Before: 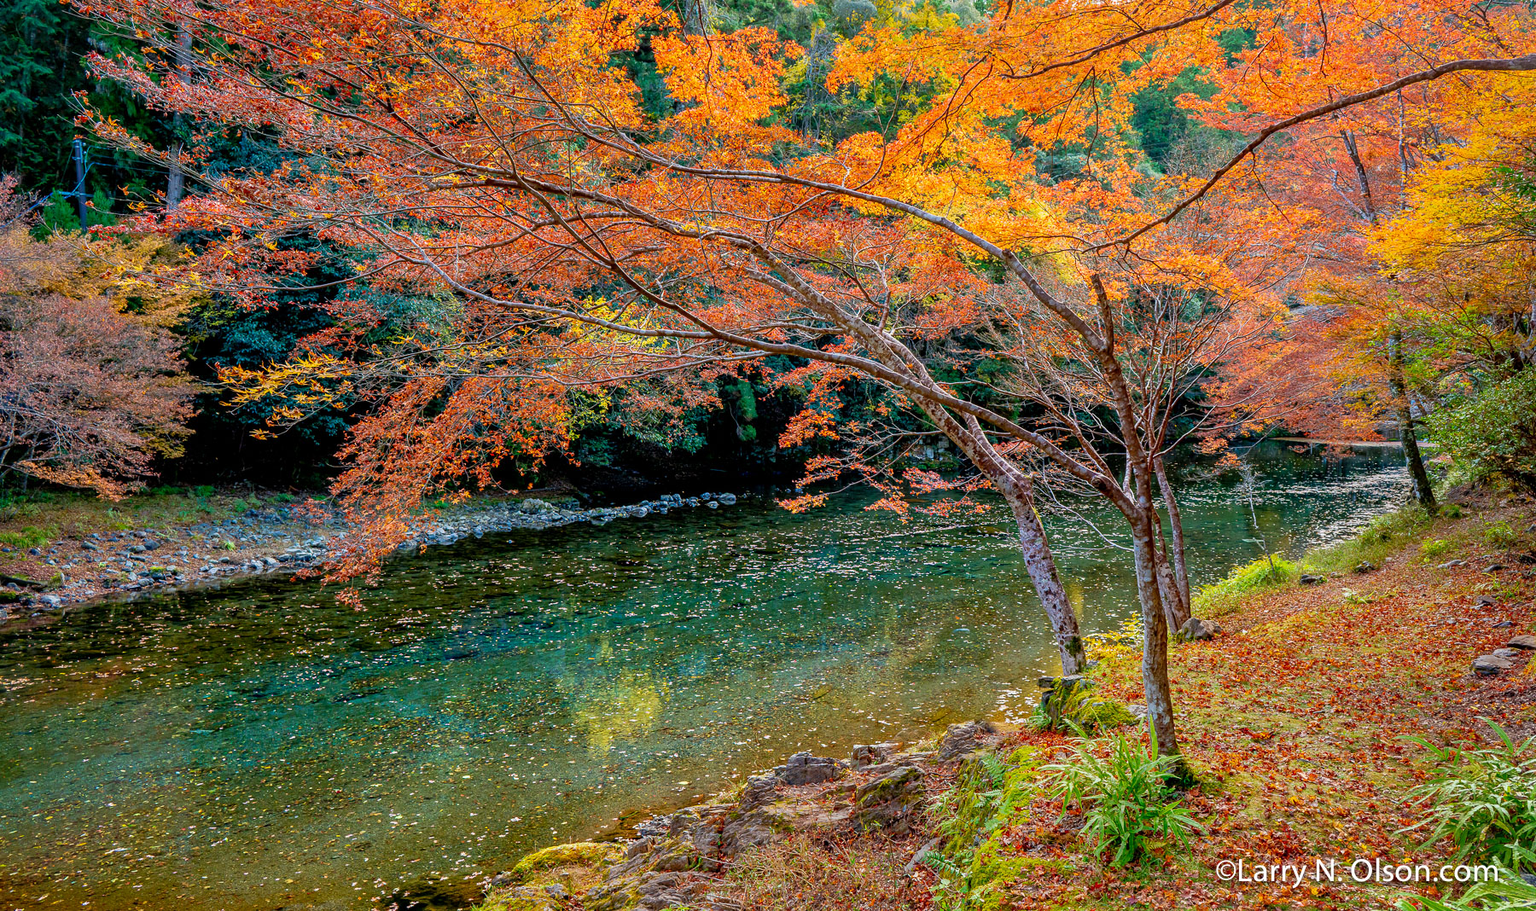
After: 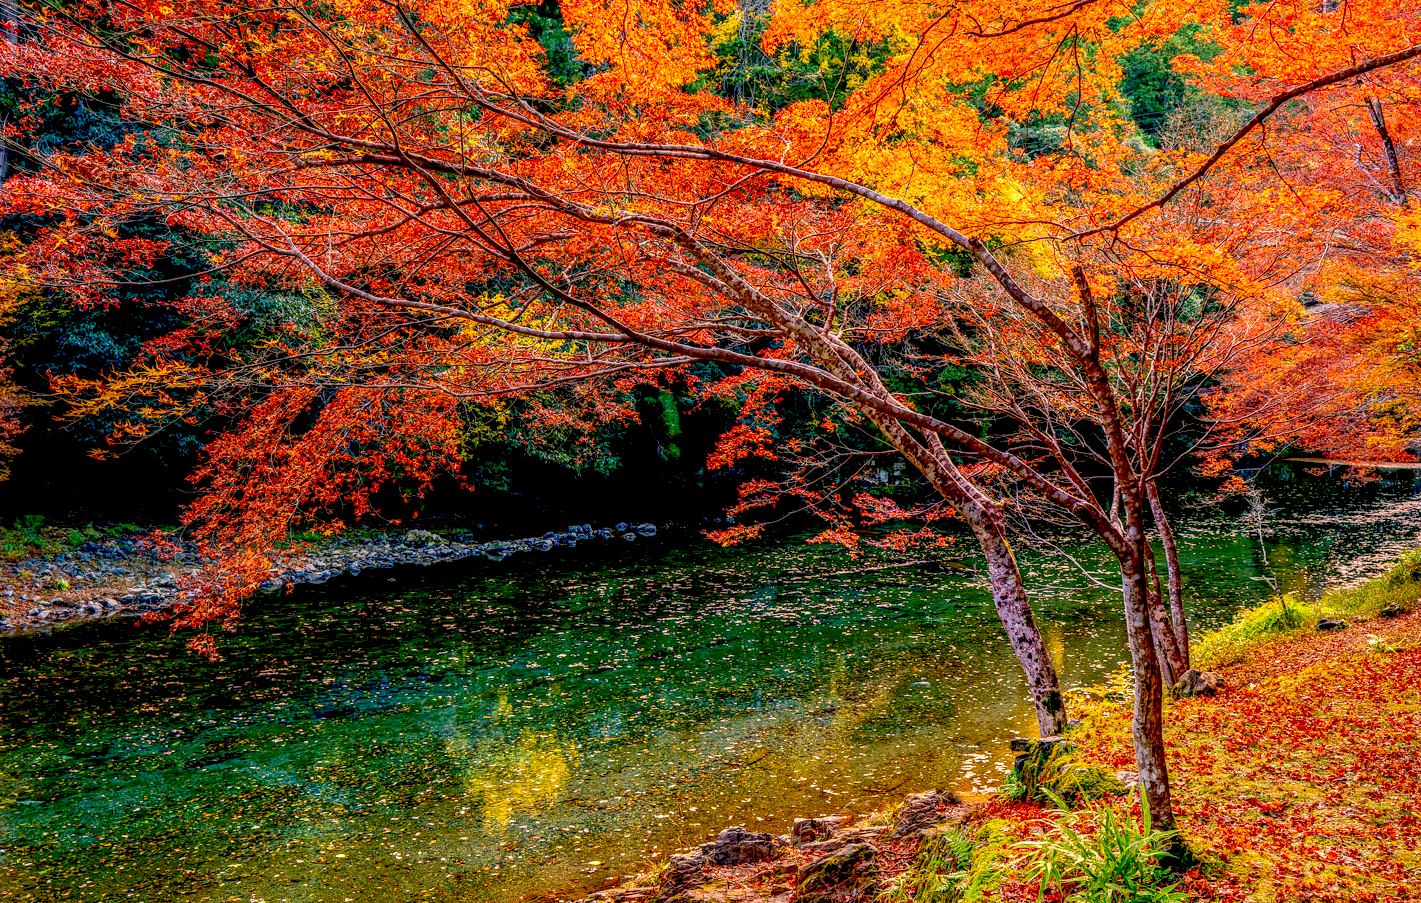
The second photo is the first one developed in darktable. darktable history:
crop: left 11.455%, top 5.203%, right 9.564%, bottom 10.206%
local contrast: highlights 1%, shadows 1%, detail 133%
exposure: black level correction 0.041, exposure 0.498 EV, compensate highlight preservation false
color correction: highlights a* 21.44, highlights b* 19.7
